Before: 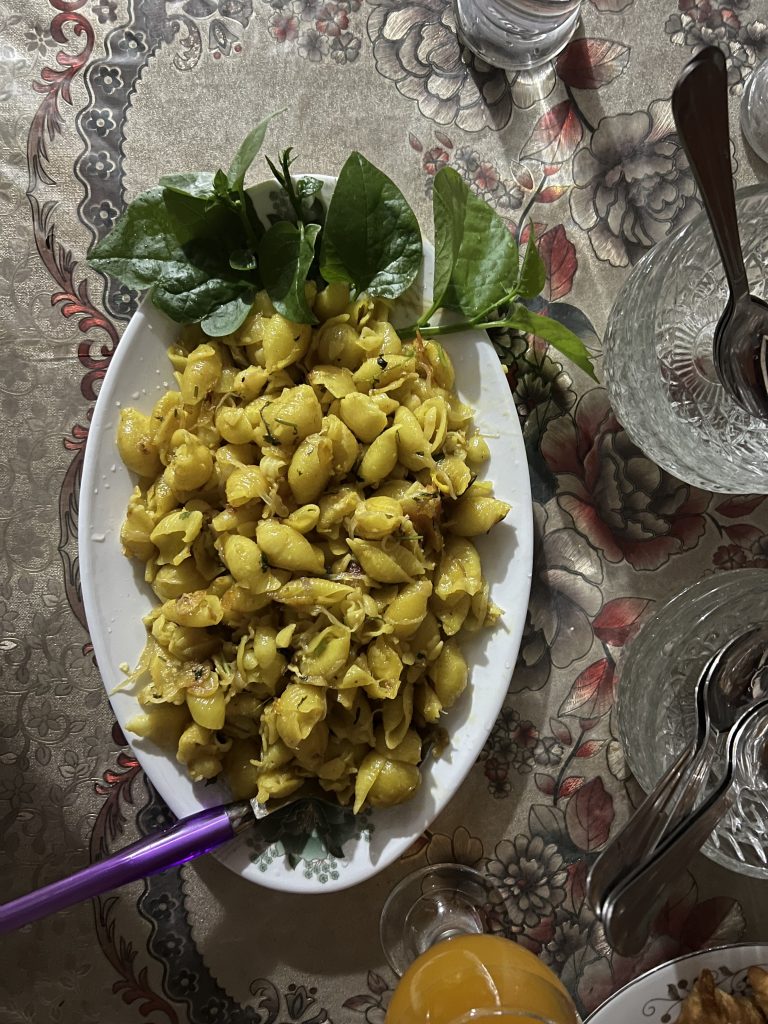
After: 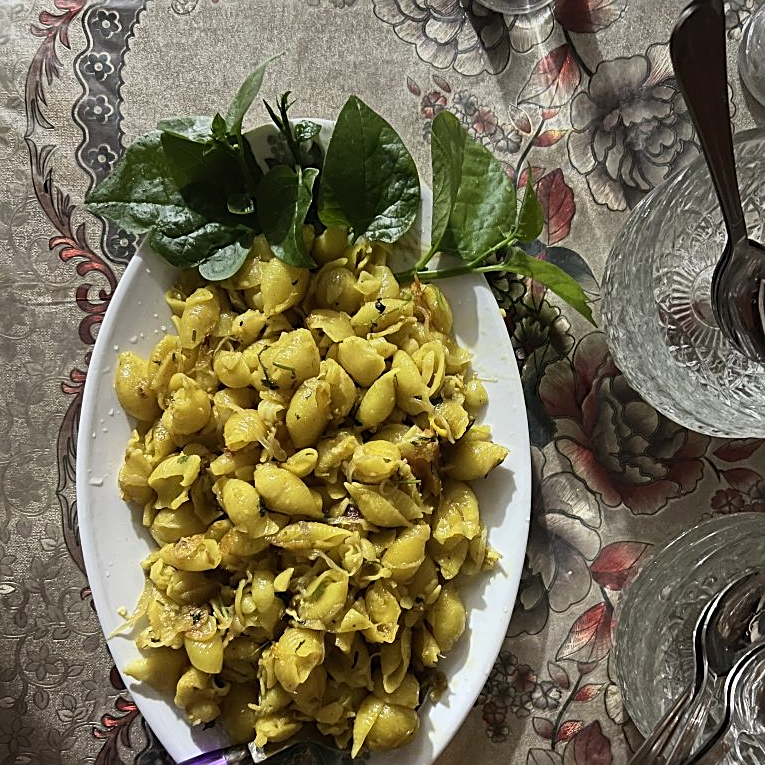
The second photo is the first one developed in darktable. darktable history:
contrast brightness saturation: contrast 0.2, brightness 0.15, saturation 0.14
sharpen: on, module defaults
white balance: emerald 1
tone equalizer: on, module defaults
rgb curve: mode RGB, independent channels
crop: left 0.387%, top 5.469%, bottom 19.809%
graduated density: rotation -0.352°, offset 57.64
